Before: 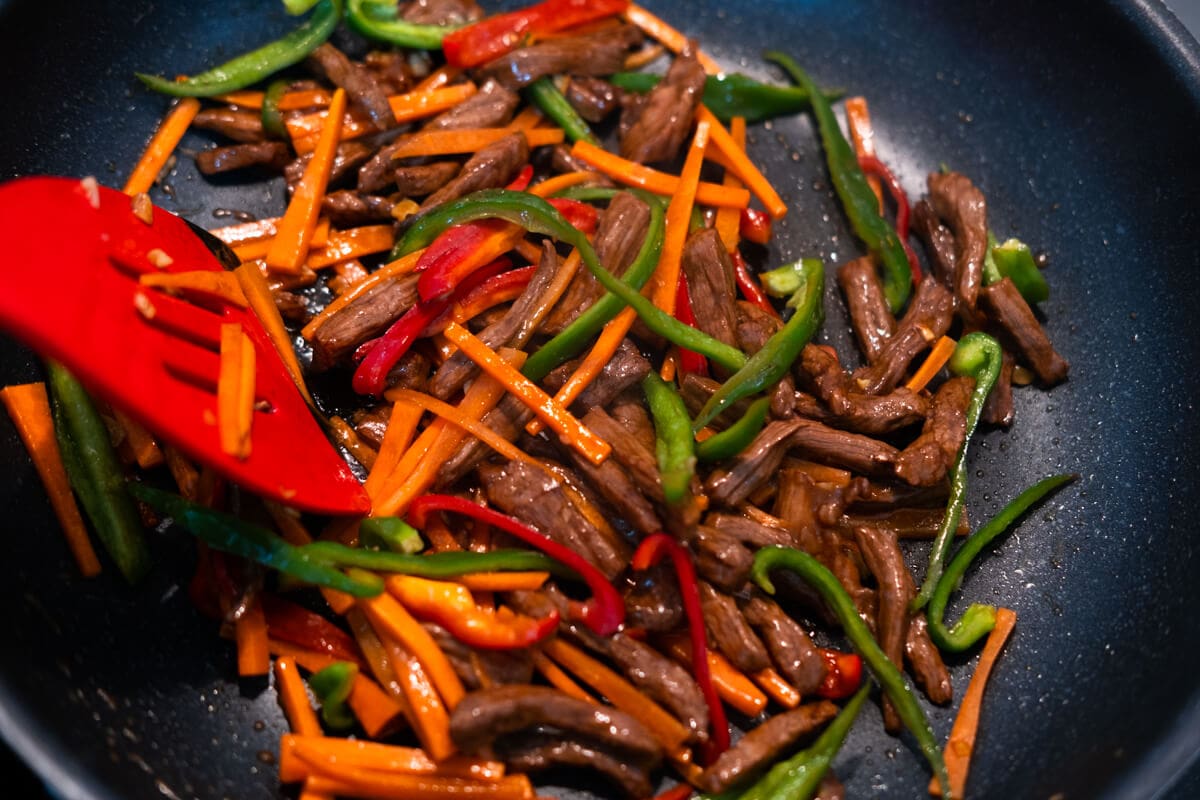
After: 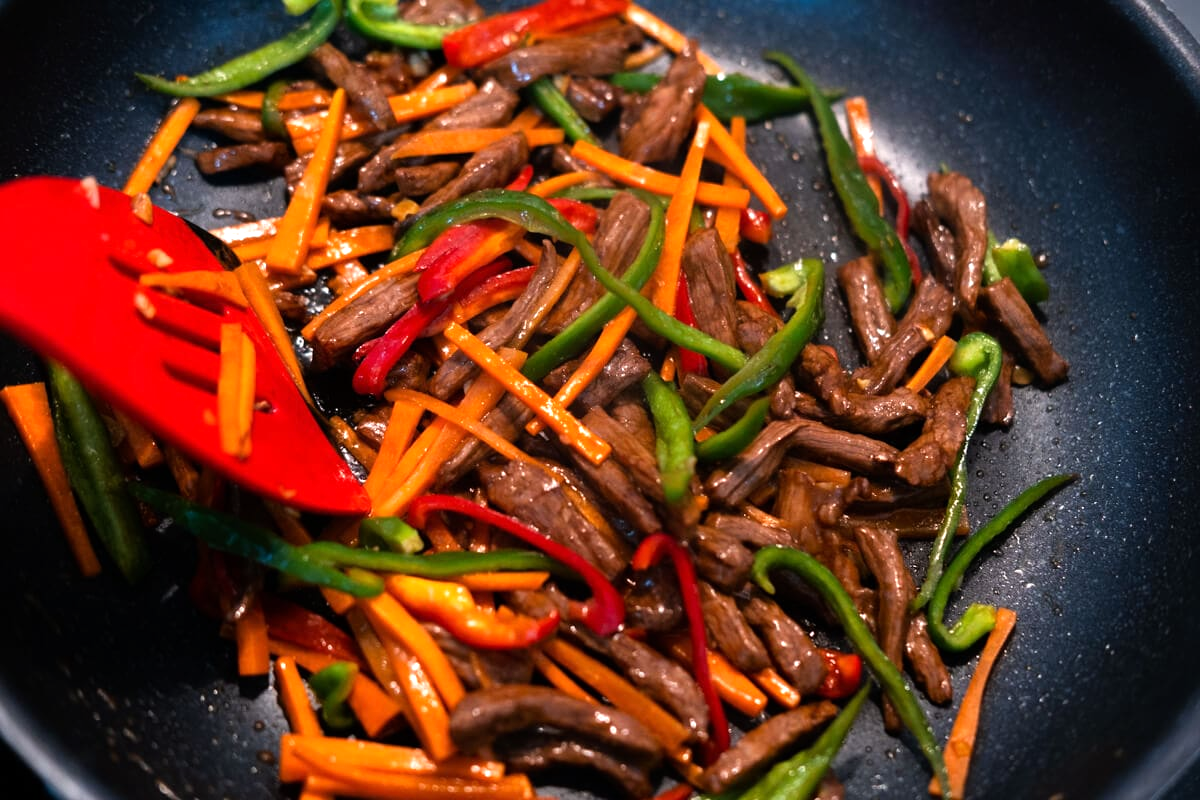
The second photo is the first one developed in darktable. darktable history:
tone equalizer: -8 EV -0.391 EV, -7 EV -0.41 EV, -6 EV -0.338 EV, -5 EV -0.213 EV, -3 EV 0.242 EV, -2 EV 0.341 EV, -1 EV 0.396 EV, +0 EV 0.407 EV
